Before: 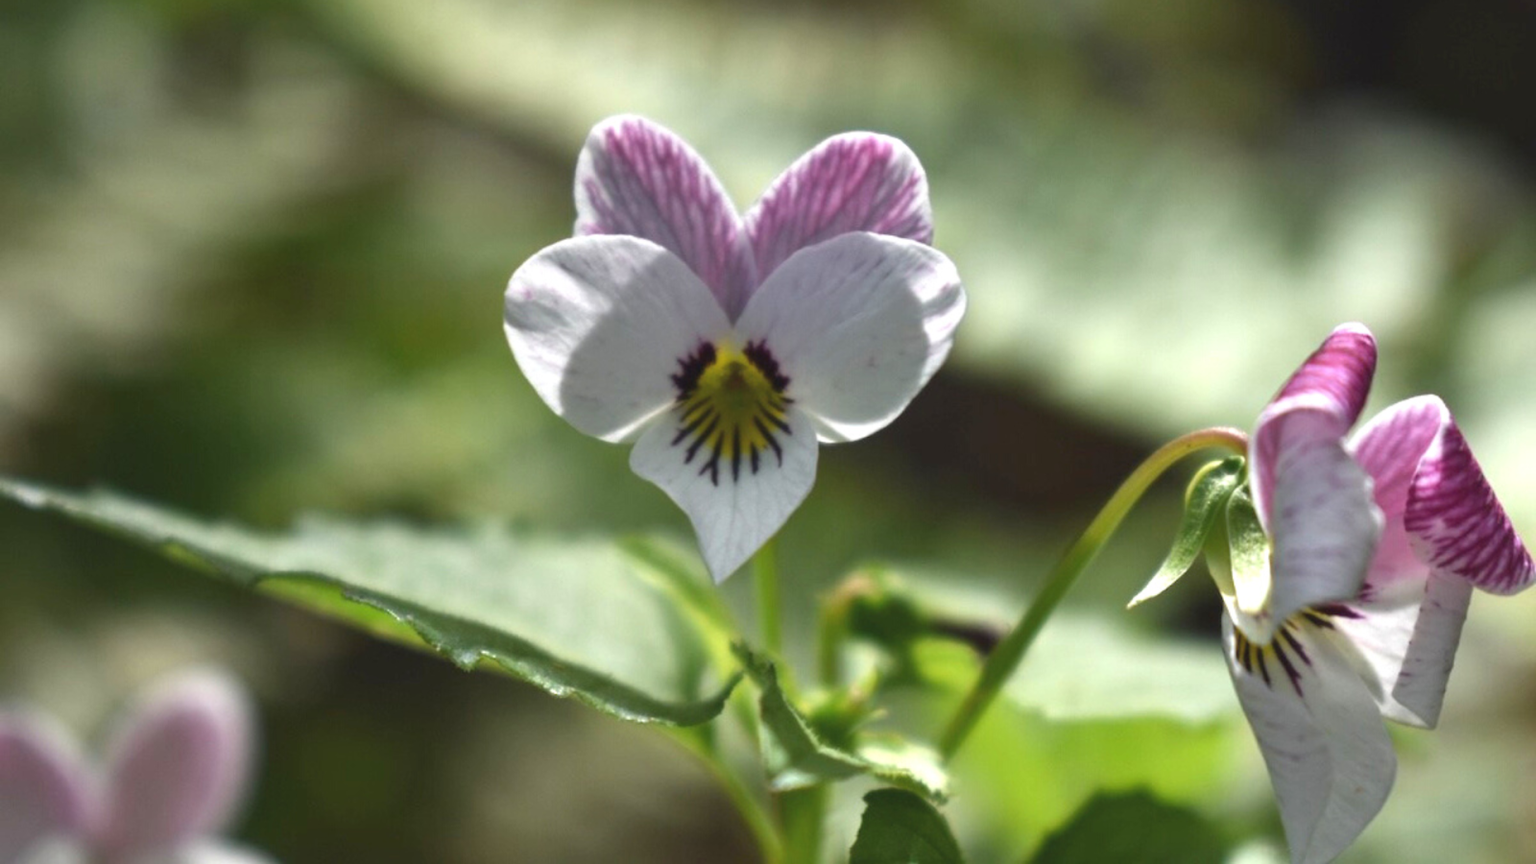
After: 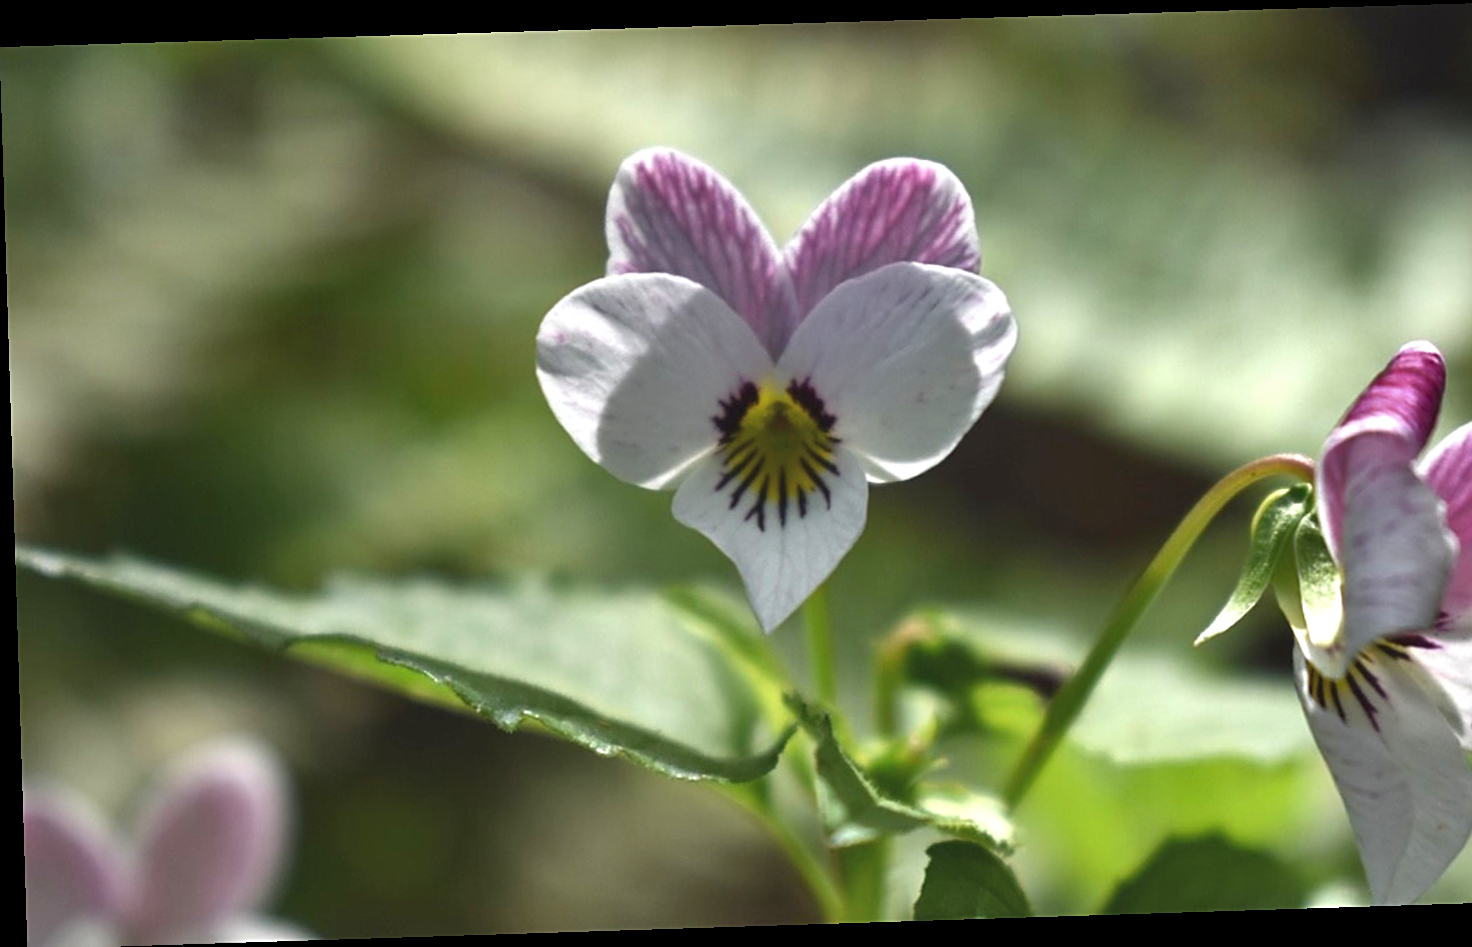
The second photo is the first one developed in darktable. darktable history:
shadows and highlights: shadows 24.5, highlights -78.15, soften with gaussian
crop: right 9.509%, bottom 0.031%
sharpen: on, module defaults
rotate and perspective: rotation -1.77°, lens shift (horizontal) 0.004, automatic cropping off
